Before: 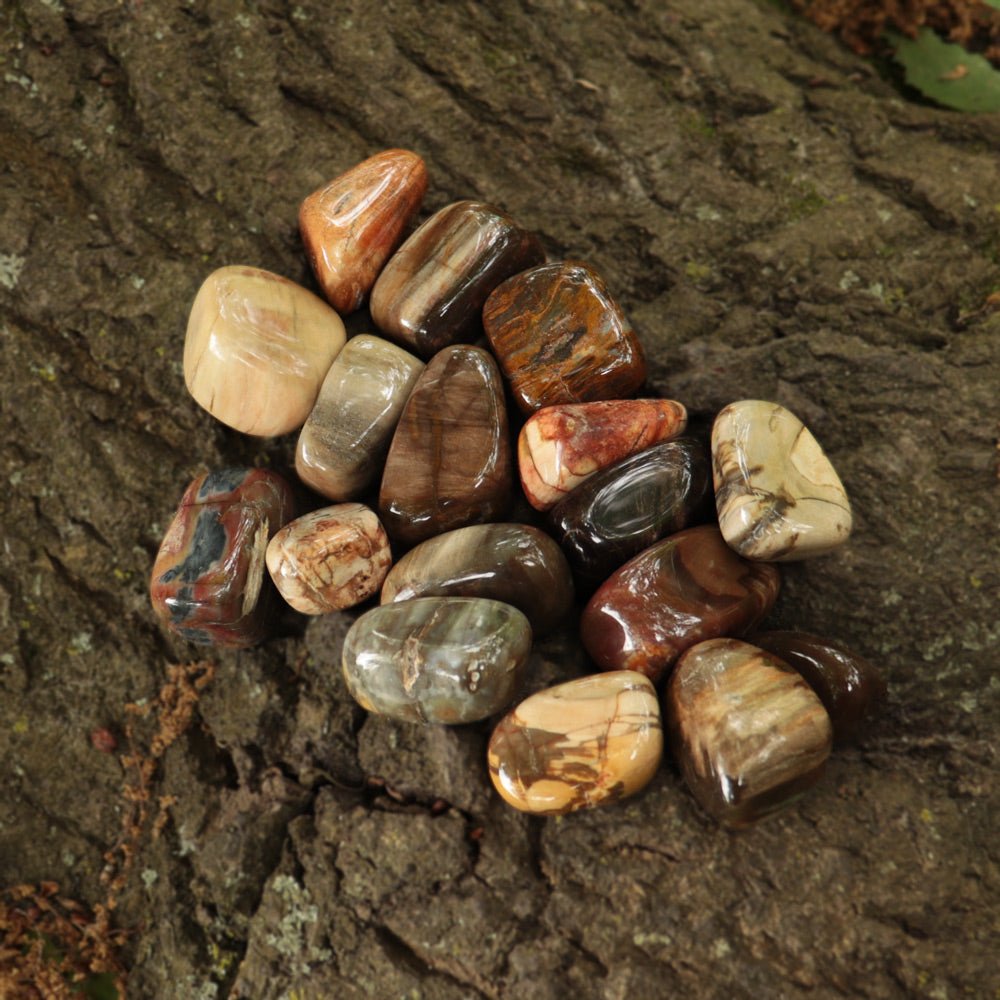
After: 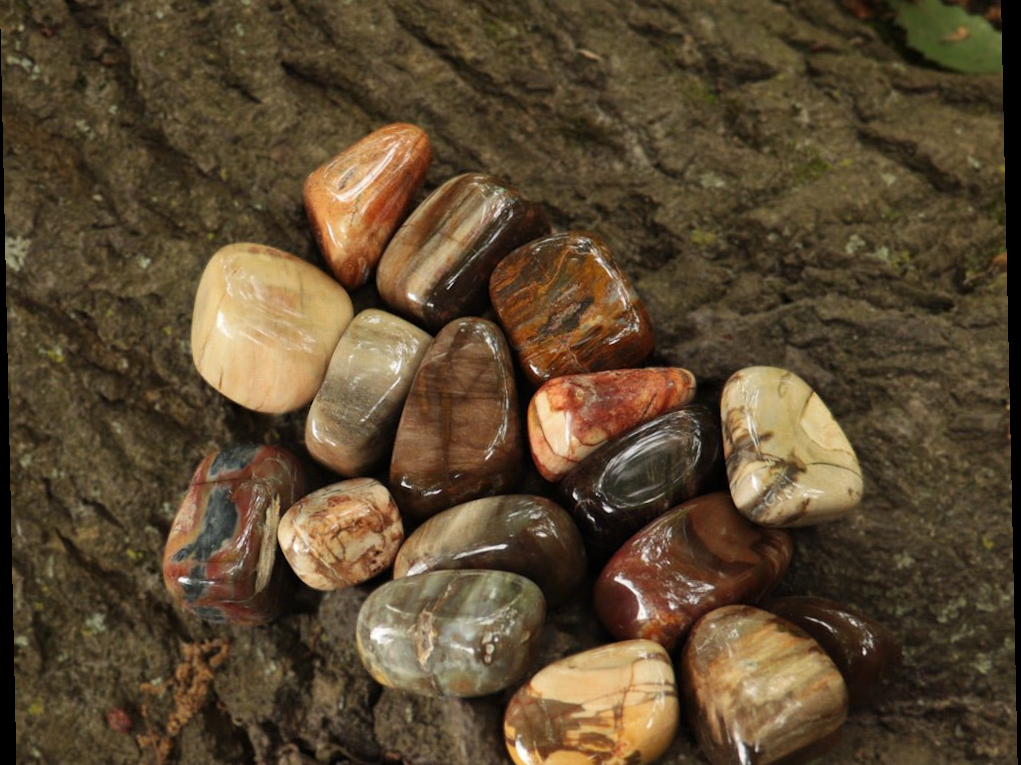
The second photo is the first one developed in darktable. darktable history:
rotate and perspective: rotation -1.24°, automatic cropping off
crop: top 3.857%, bottom 21.132%
